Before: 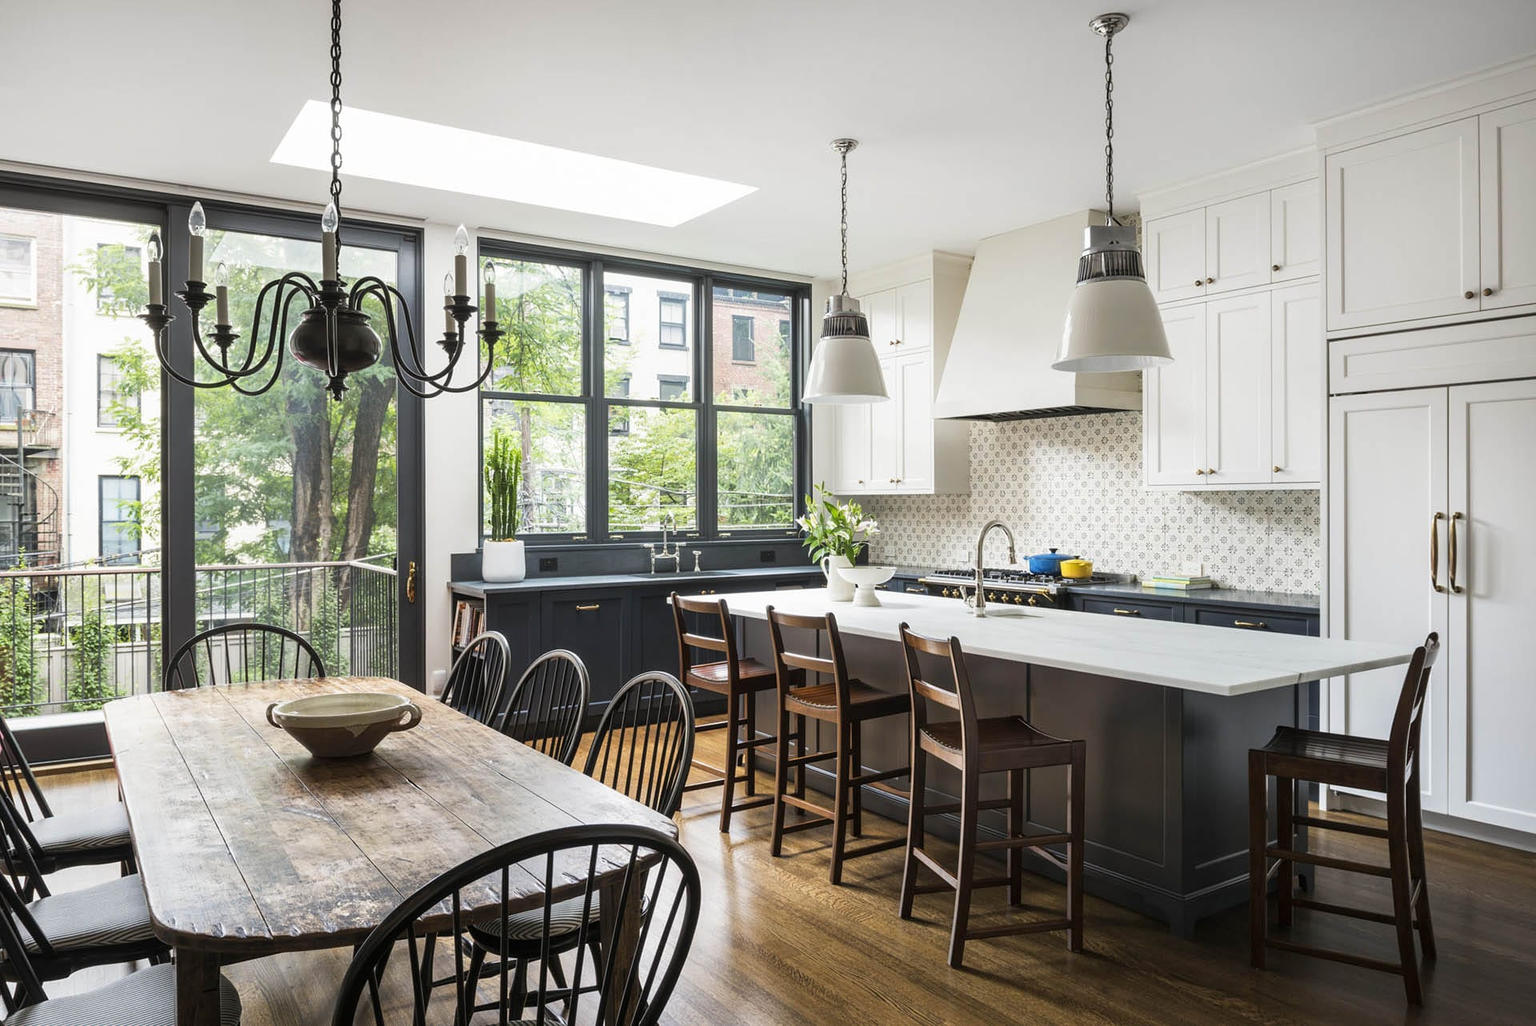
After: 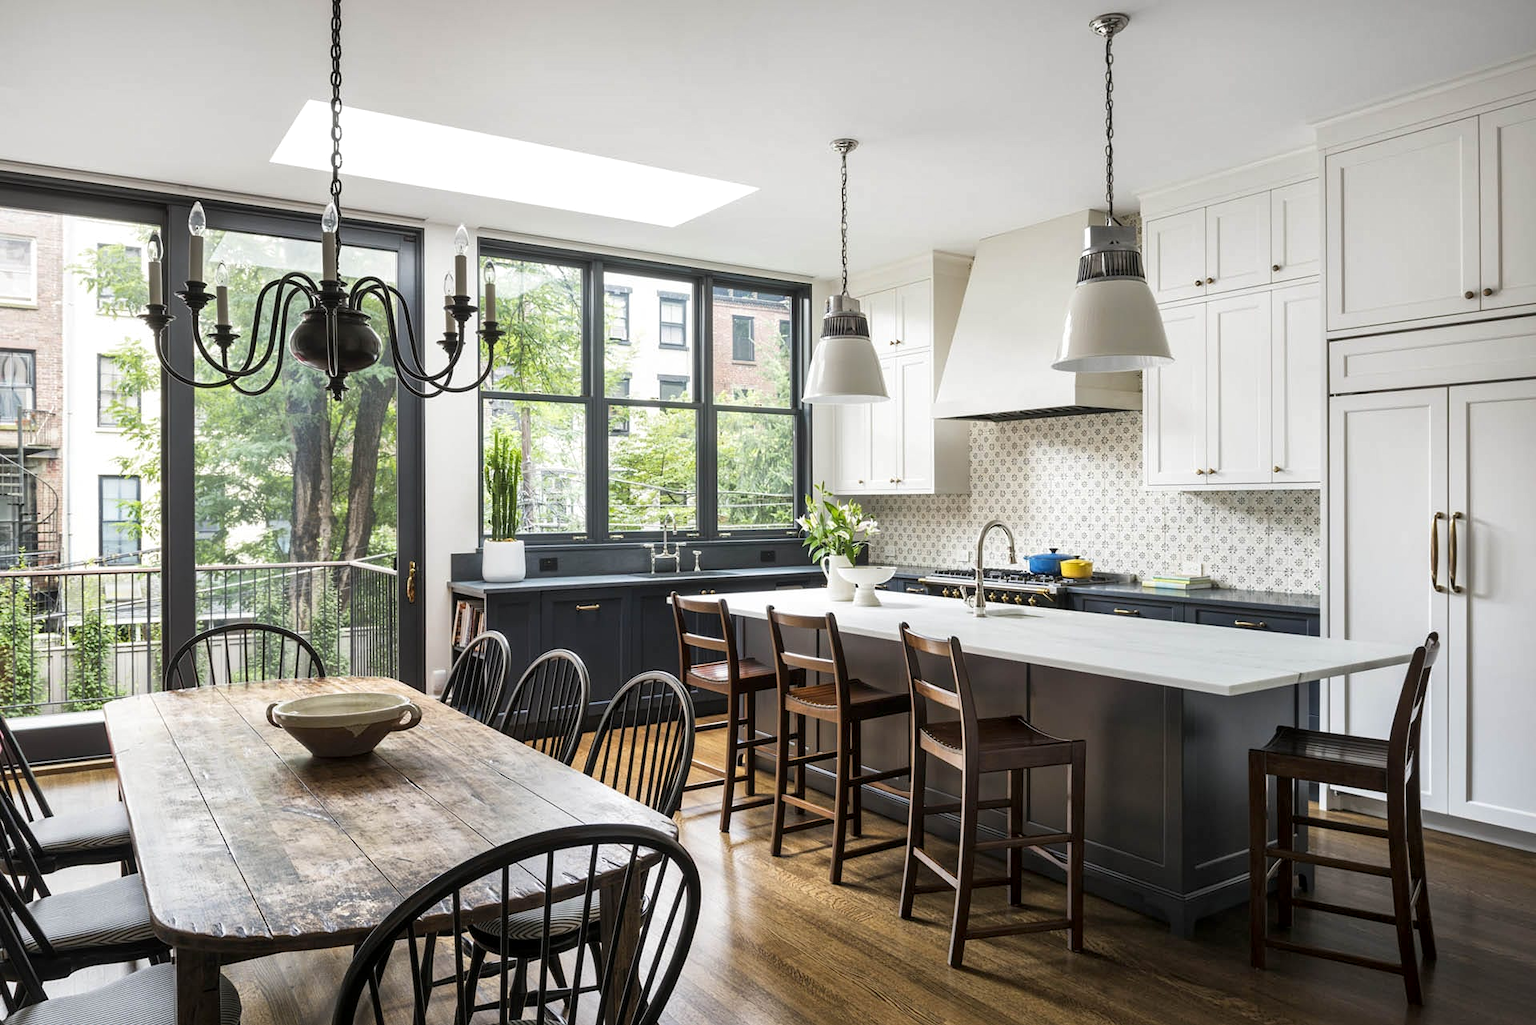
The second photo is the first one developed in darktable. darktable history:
local contrast: mode bilateral grid, contrast 19, coarseness 51, detail 130%, midtone range 0.2
